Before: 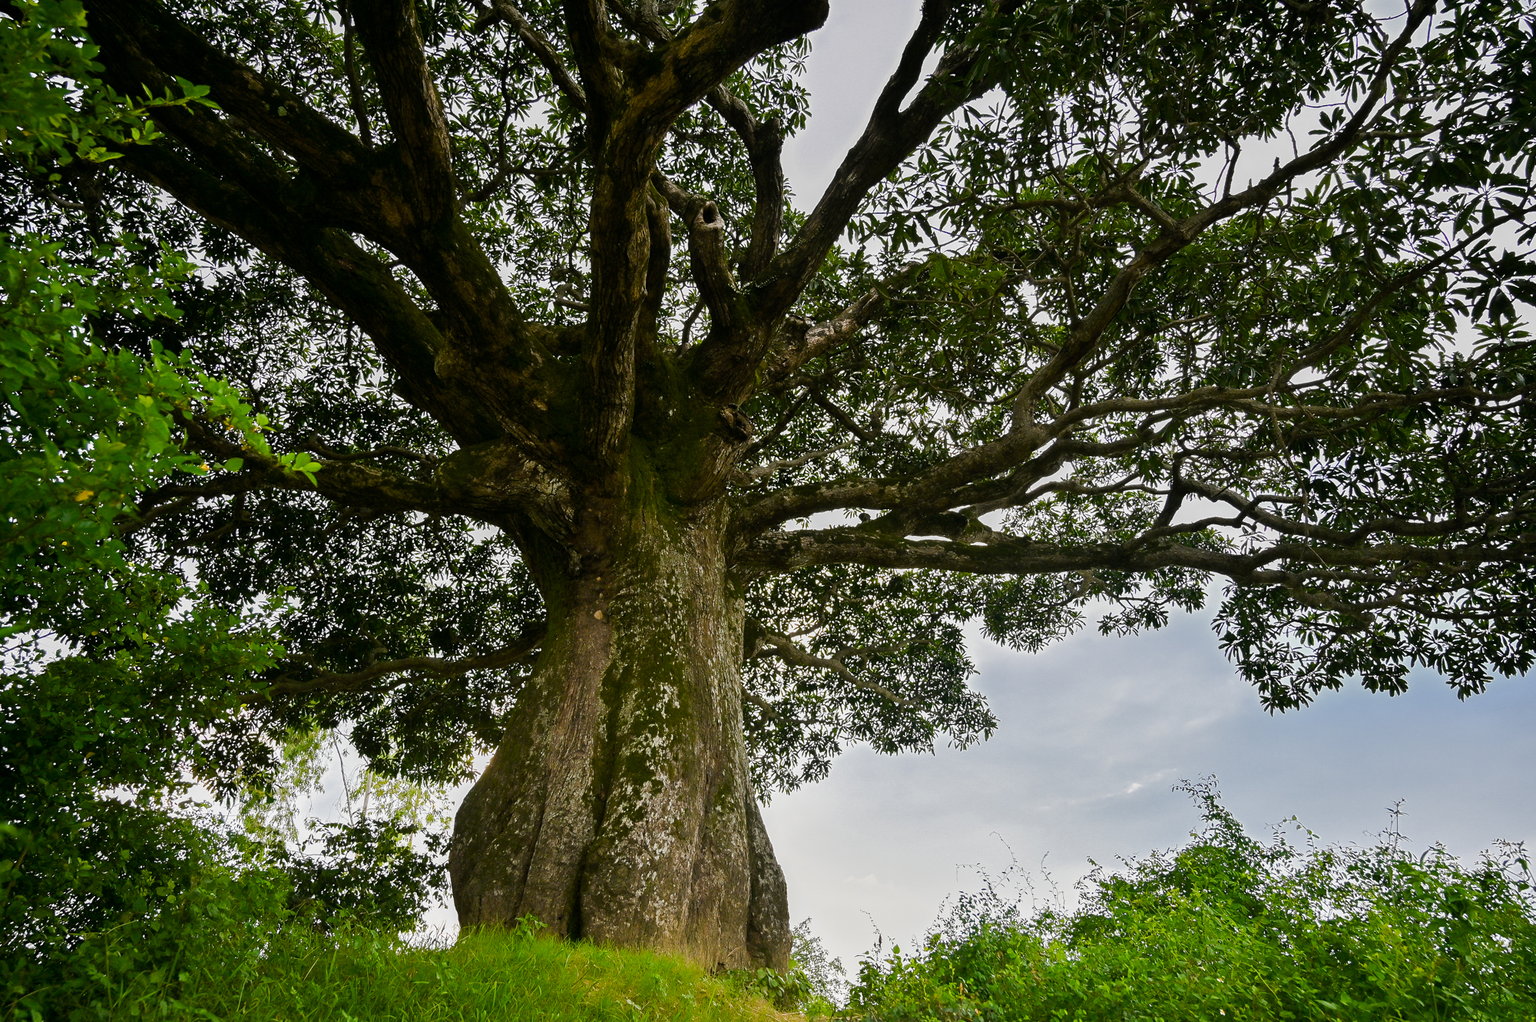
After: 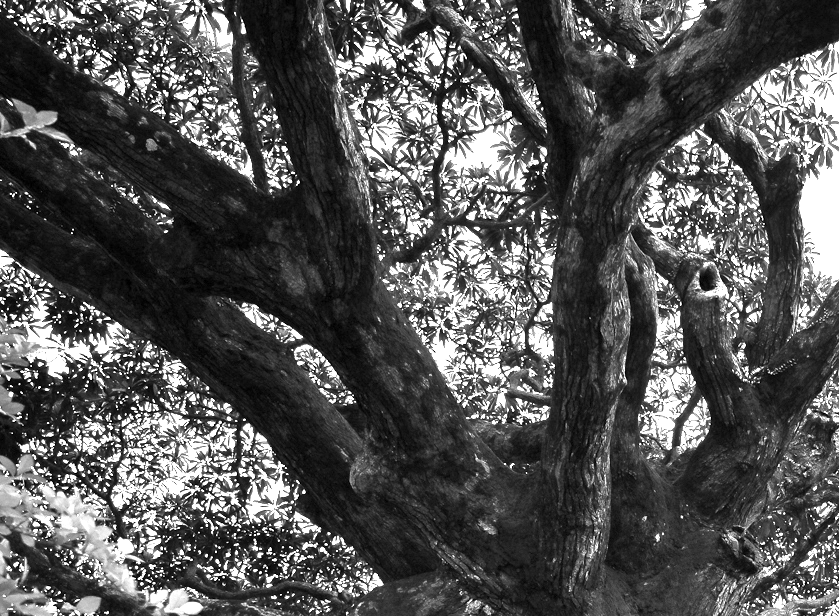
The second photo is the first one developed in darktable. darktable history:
exposure: exposure 2 EV, compensate exposure bias true, compensate highlight preservation false
monochrome: a 16.01, b -2.65, highlights 0.52
crop and rotate: left 10.817%, top 0.062%, right 47.194%, bottom 53.626%
